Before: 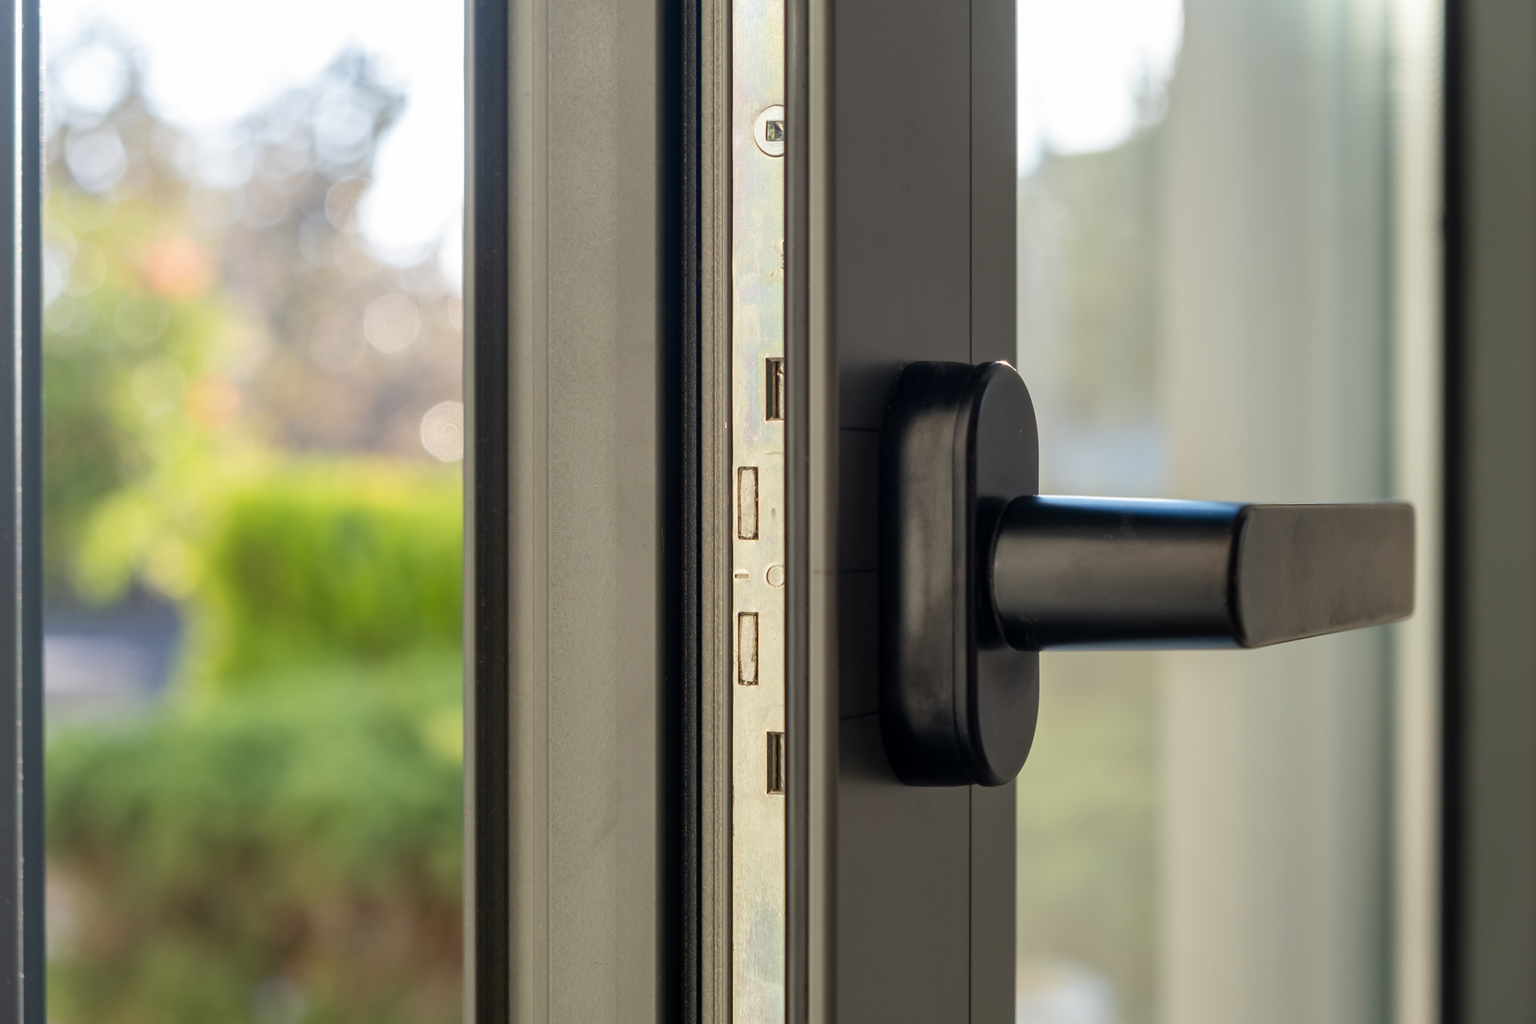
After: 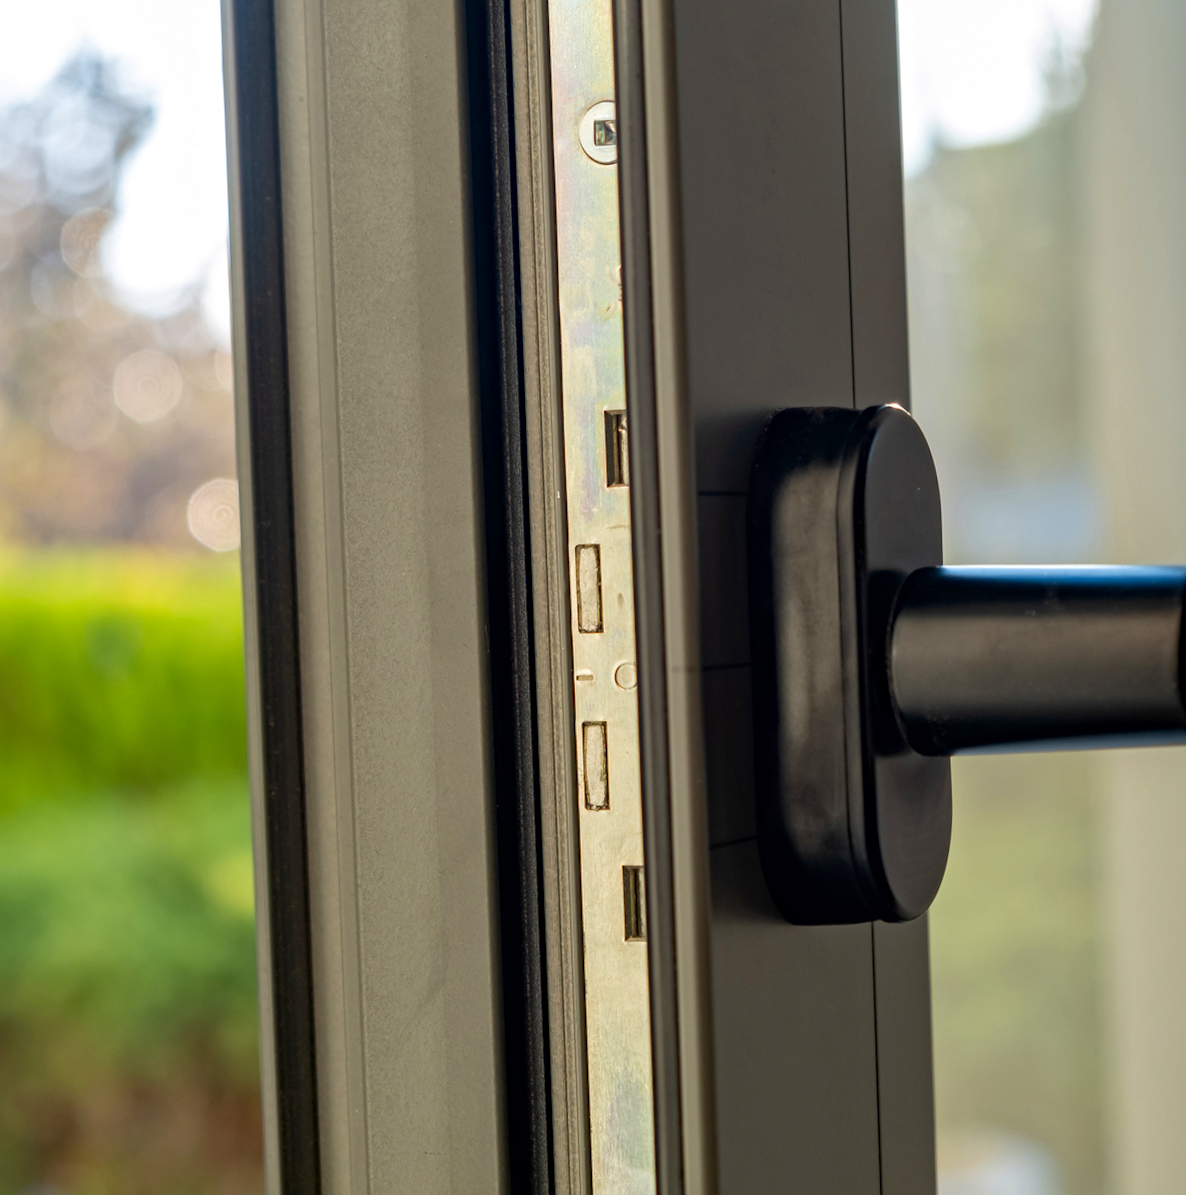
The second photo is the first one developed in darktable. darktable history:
crop and rotate: left 15.546%, right 17.787%
color balance: output saturation 98.5%
local contrast: mode bilateral grid, contrast 28, coarseness 16, detail 115%, midtone range 0.2
rotate and perspective: rotation -2.12°, lens shift (vertical) 0.009, lens shift (horizontal) -0.008, automatic cropping original format, crop left 0.036, crop right 0.964, crop top 0.05, crop bottom 0.959
exposure: exposure 0 EV, compensate highlight preservation false
haze removal: compatibility mode true, adaptive false
contrast brightness saturation: saturation 0.18
